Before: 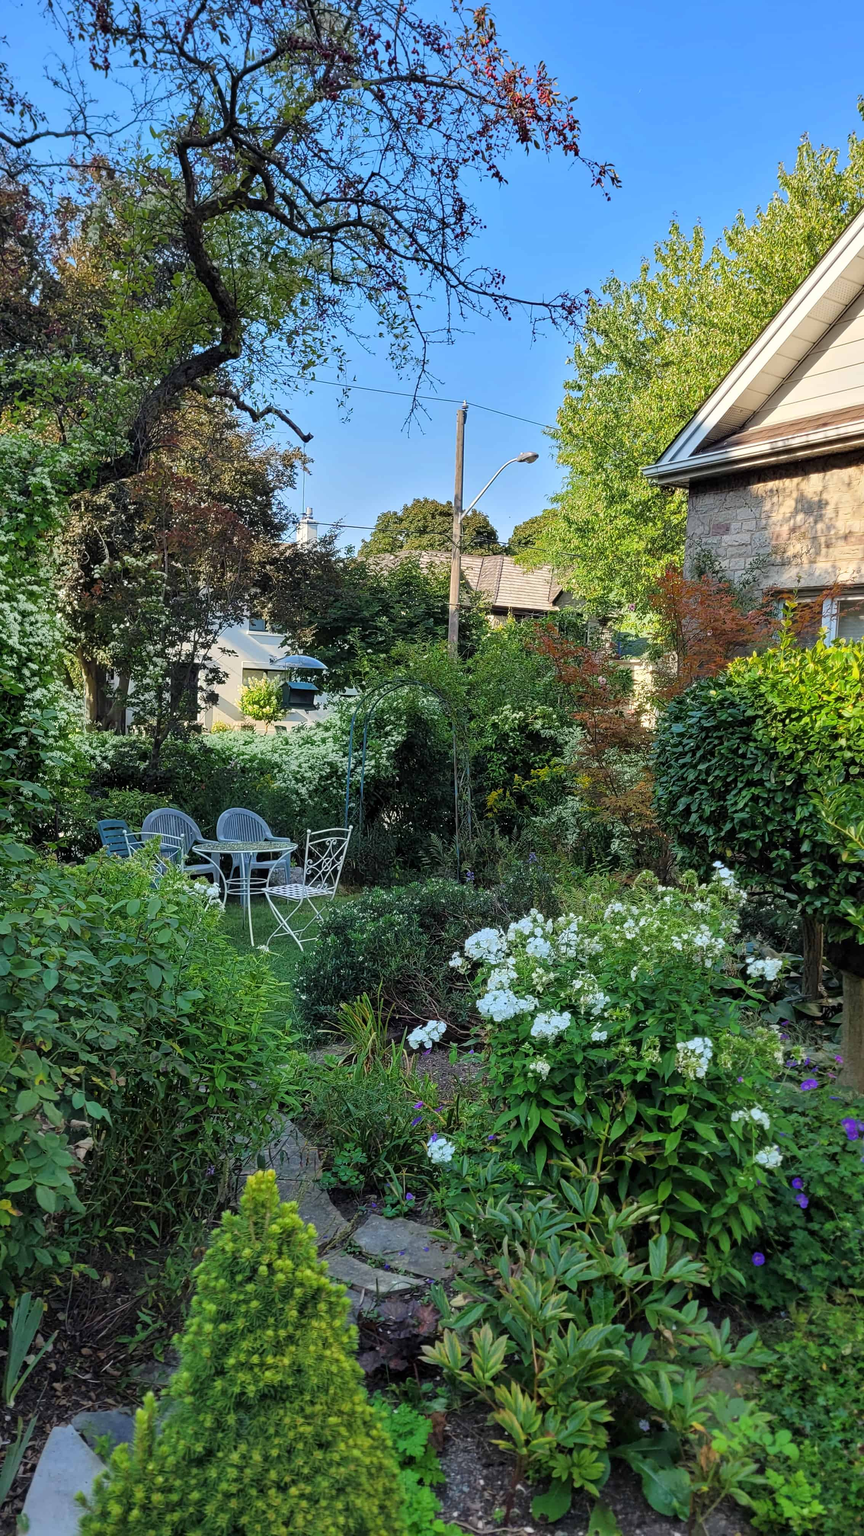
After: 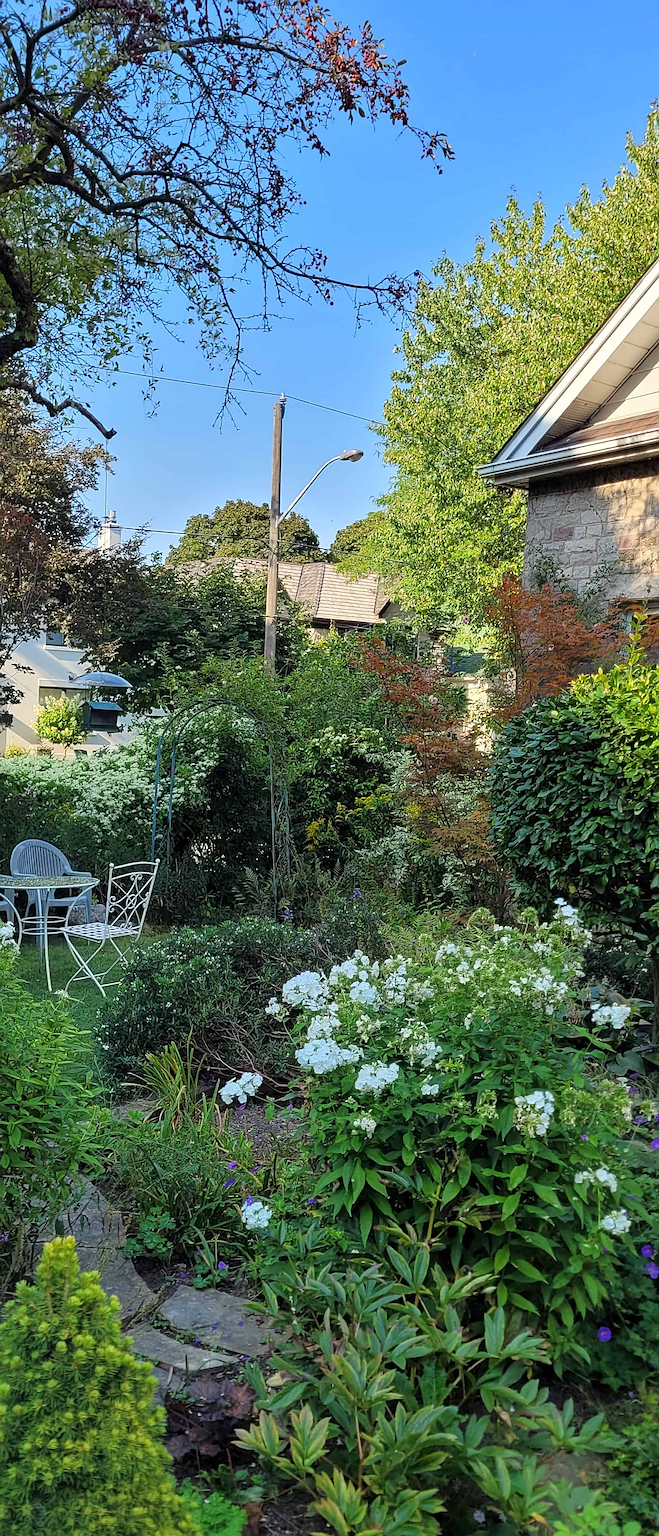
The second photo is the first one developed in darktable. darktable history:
sharpen: on, module defaults
crop and rotate: left 24.011%, top 2.771%, right 6.286%, bottom 5.989%
